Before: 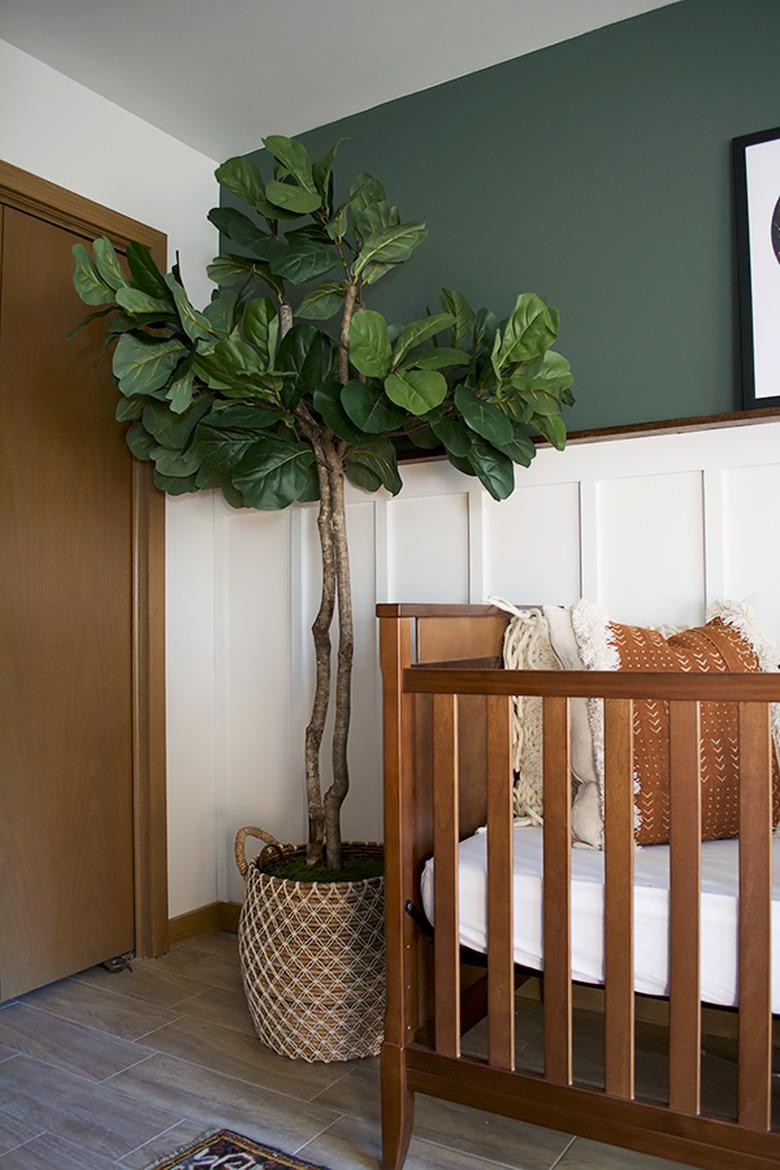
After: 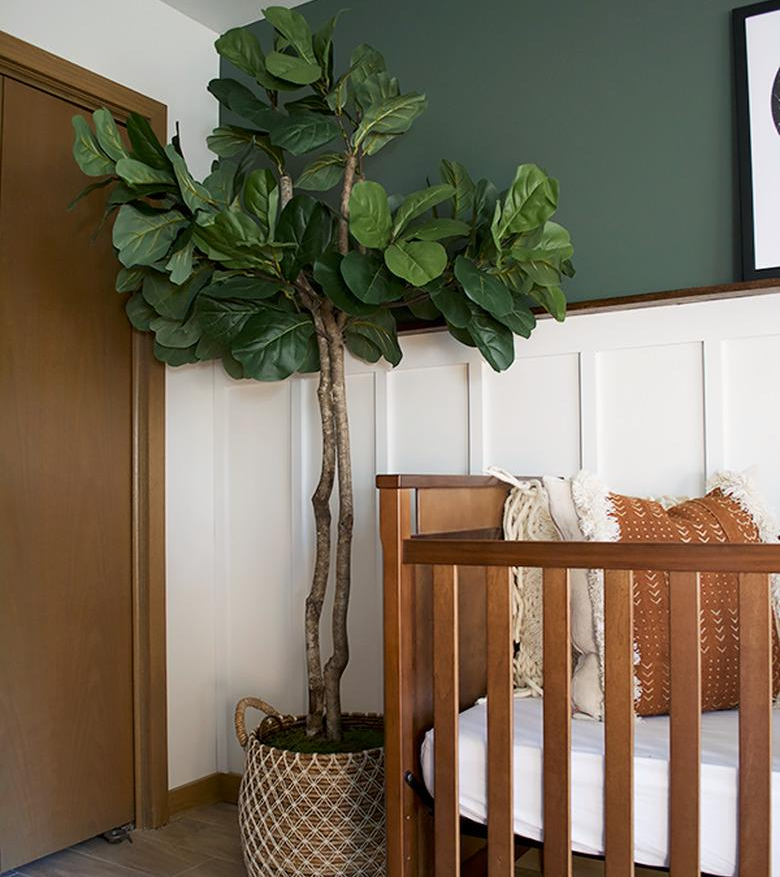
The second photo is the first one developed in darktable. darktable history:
crop: top 11.038%, bottom 13.924%
